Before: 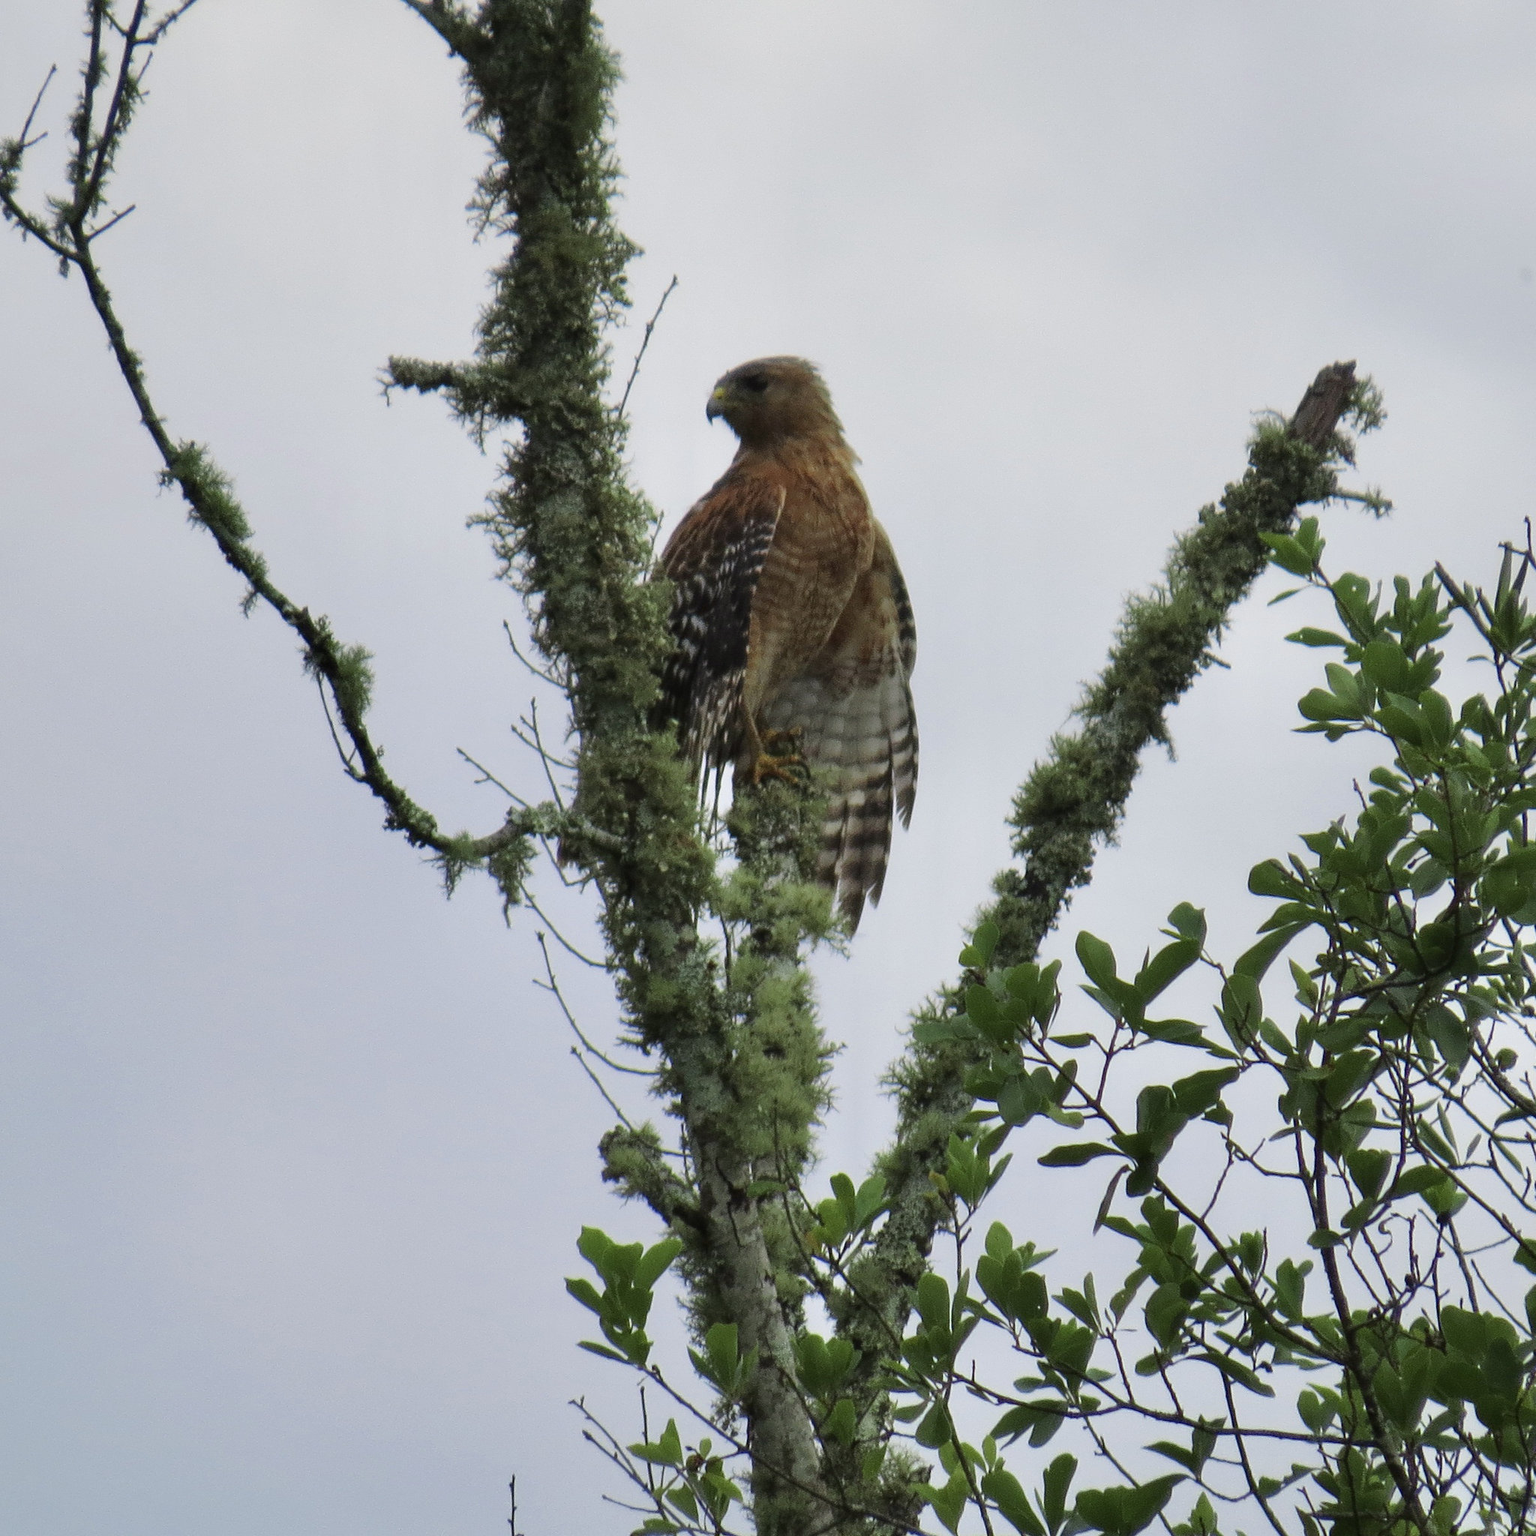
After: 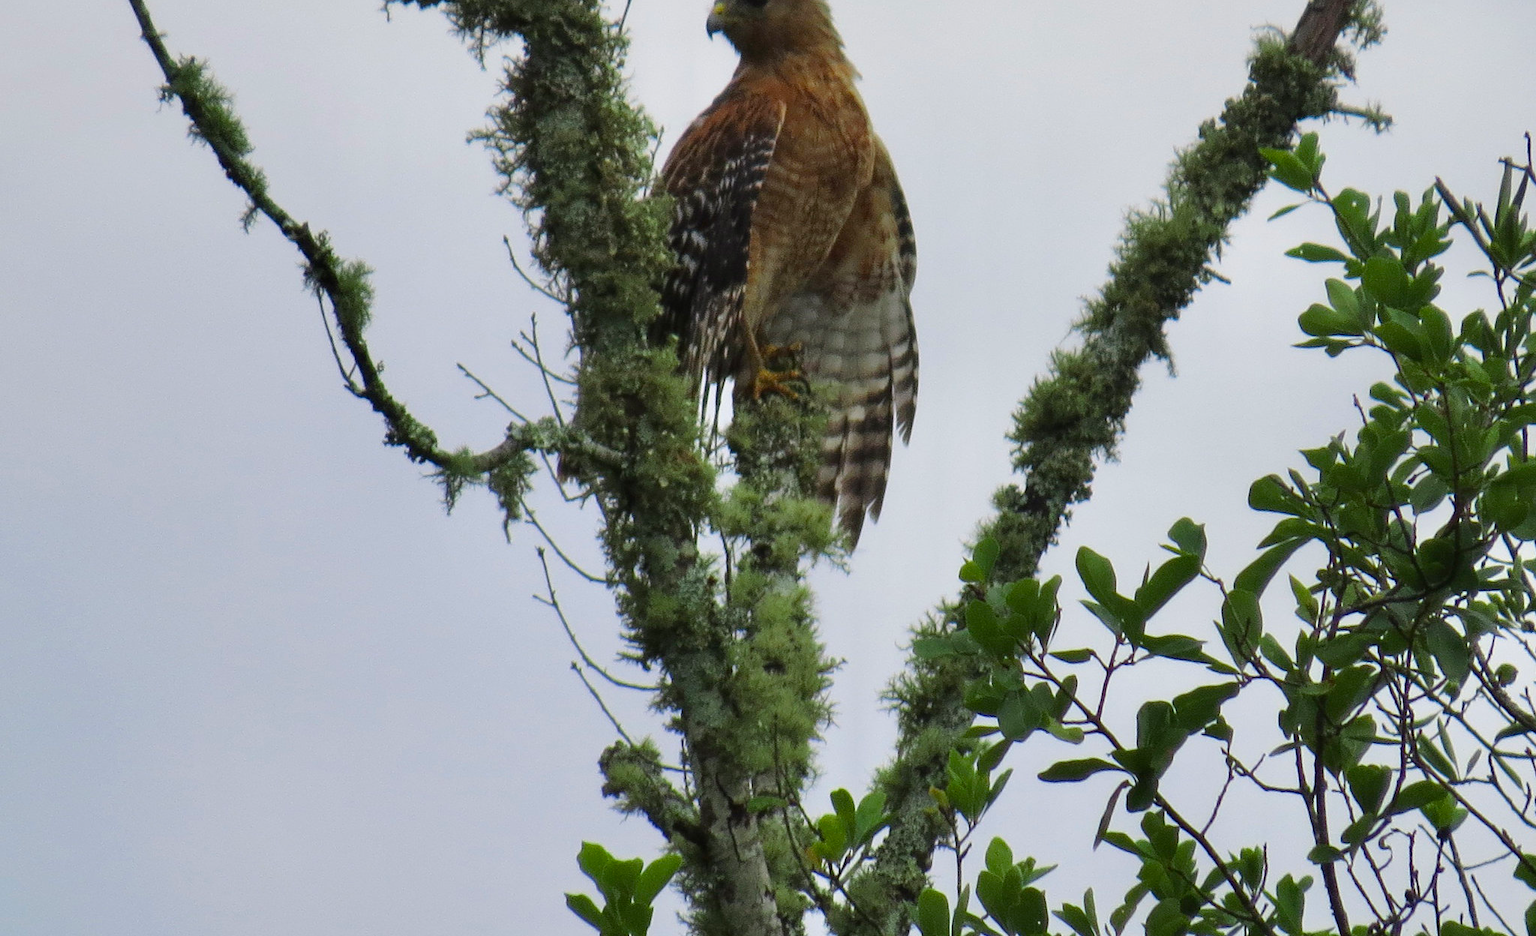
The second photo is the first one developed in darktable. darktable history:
crop and rotate: top 25.084%, bottom 13.926%
color balance rgb: shadows lift › luminance -10.406%, perceptual saturation grading › global saturation 30.899%, global vibrance -24.808%
